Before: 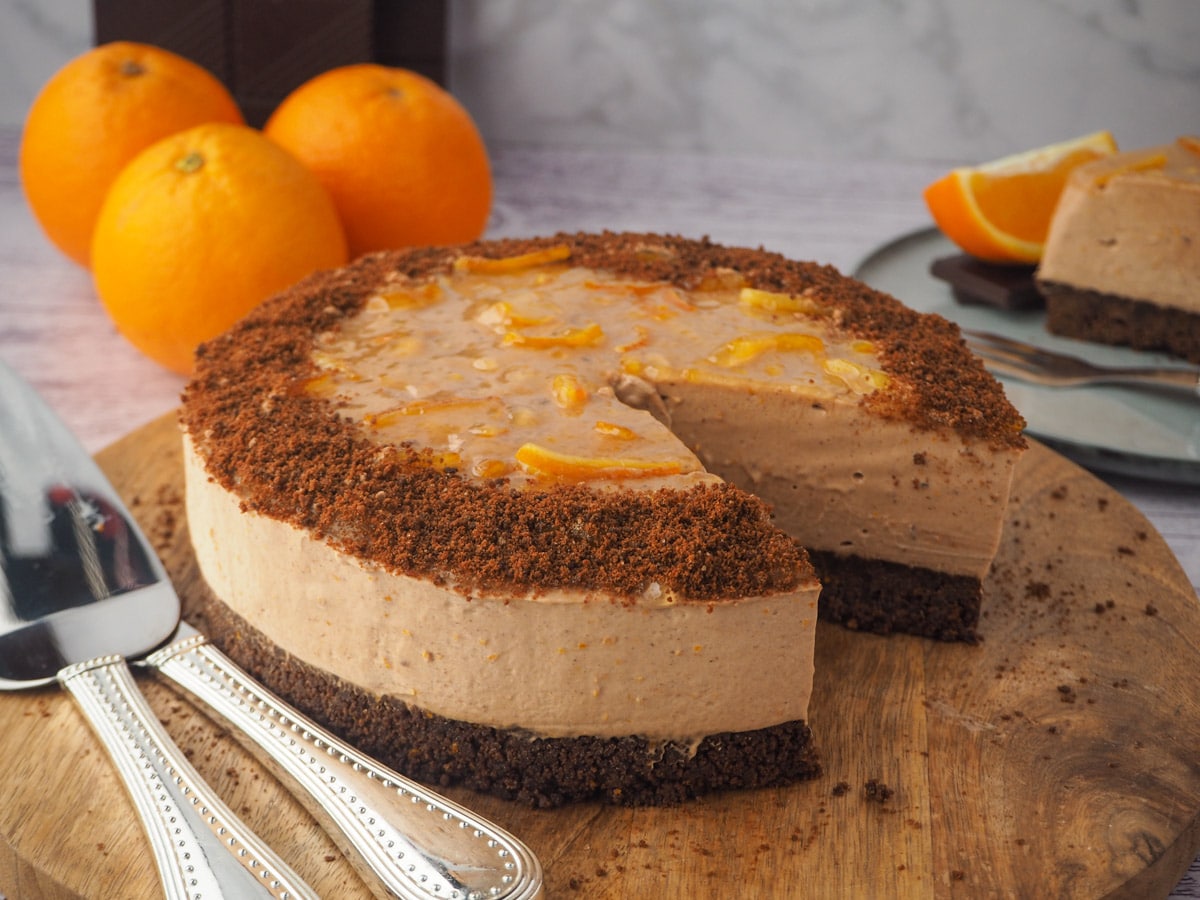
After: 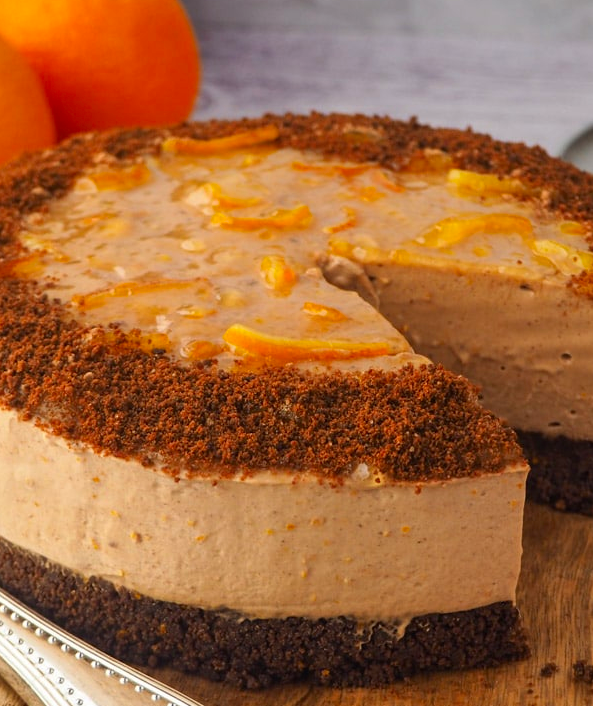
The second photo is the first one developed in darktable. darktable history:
contrast brightness saturation: contrast 0.09, saturation 0.28
shadows and highlights: soften with gaussian
tone equalizer: on, module defaults
crop and rotate: angle 0.02°, left 24.353%, top 13.219%, right 26.156%, bottom 8.224%
